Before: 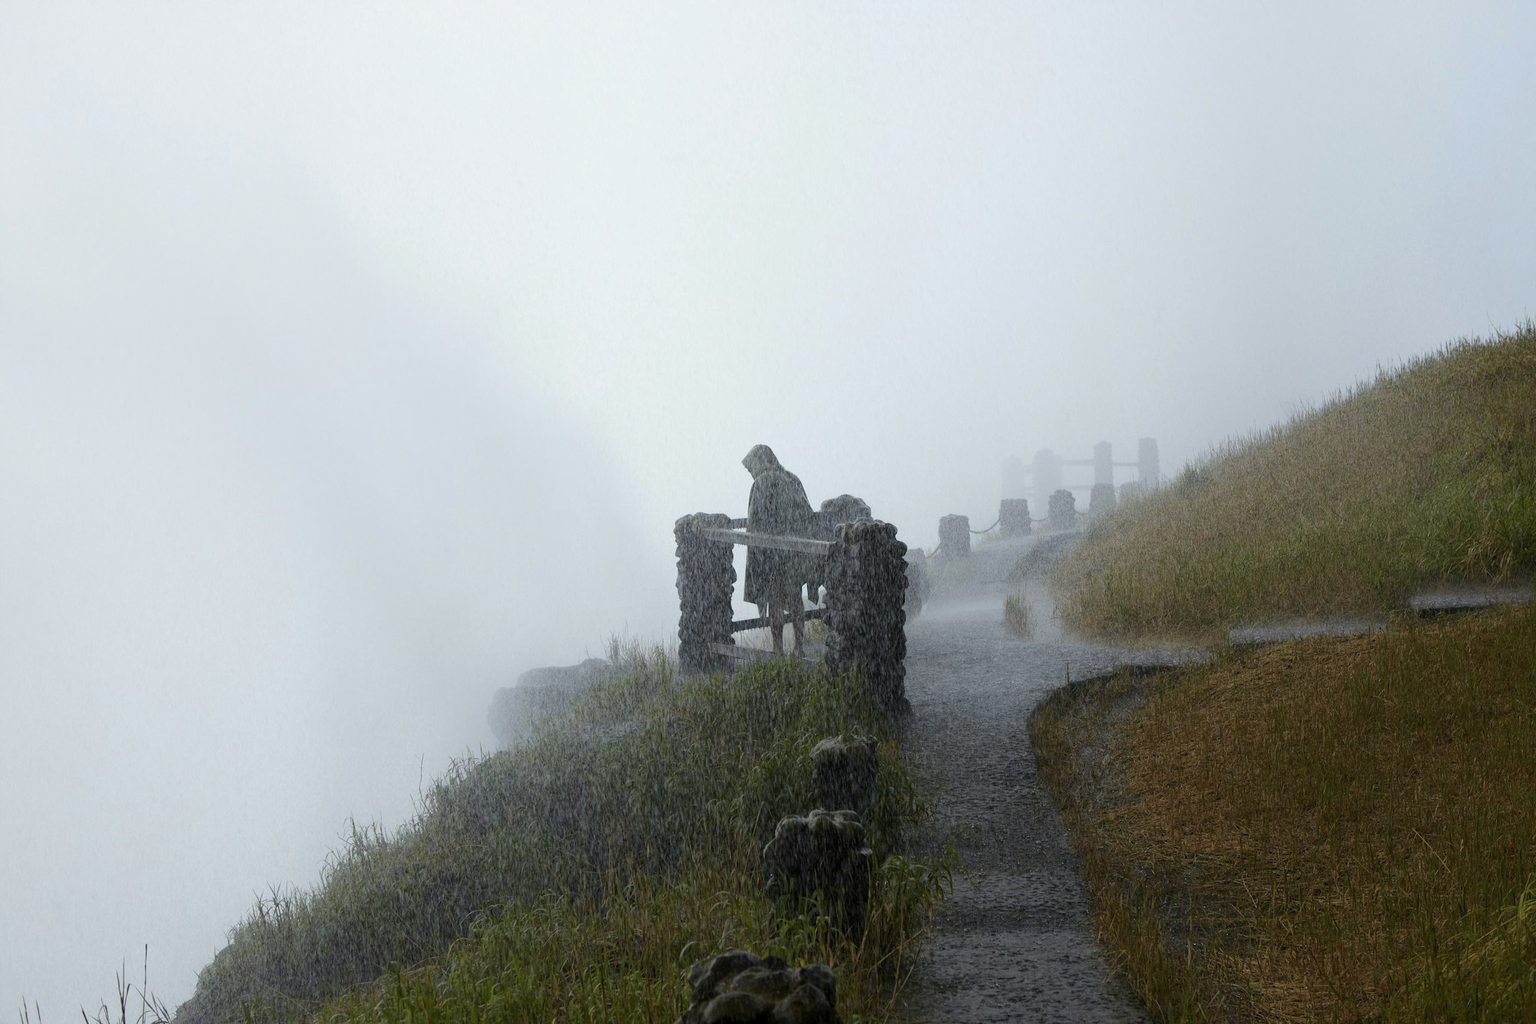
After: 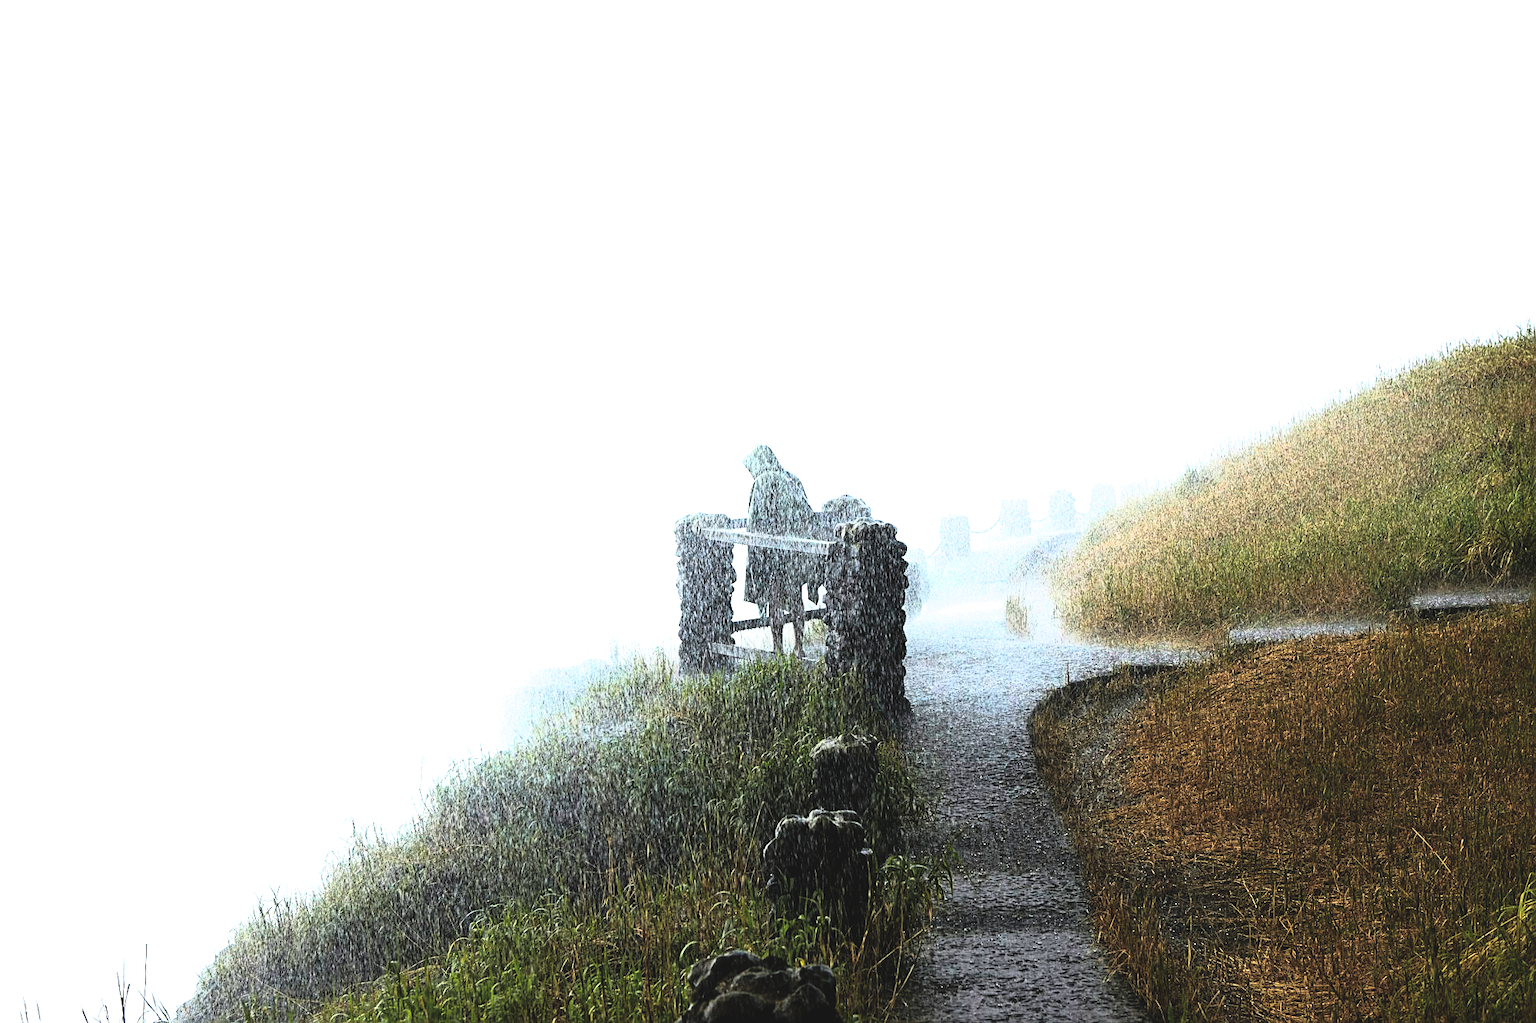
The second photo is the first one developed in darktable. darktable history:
exposure: black level correction 0.001, exposure 2 EV, compensate highlight preservation false
sharpen: on, module defaults
tone curve: curves: ch0 [(0, 0) (0.042, 0.01) (0.223, 0.123) (0.59, 0.574) (0.802, 0.868) (1, 1)], color space Lab, linked channels, preserve colors none
filmic rgb: black relative exposure -11.35 EV, white relative exposure 3.22 EV, hardness 6.76, color science v6 (2022)
color calibration: illuminant same as pipeline (D50), adaptation none (bypass), gamut compression 1.72
rgb curve: curves: ch0 [(0, 0.186) (0.314, 0.284) (0.775, 0.708) (1, 1)], compensate middle gray true, preserve colors none
rgb levels: preserve colors max RGB
